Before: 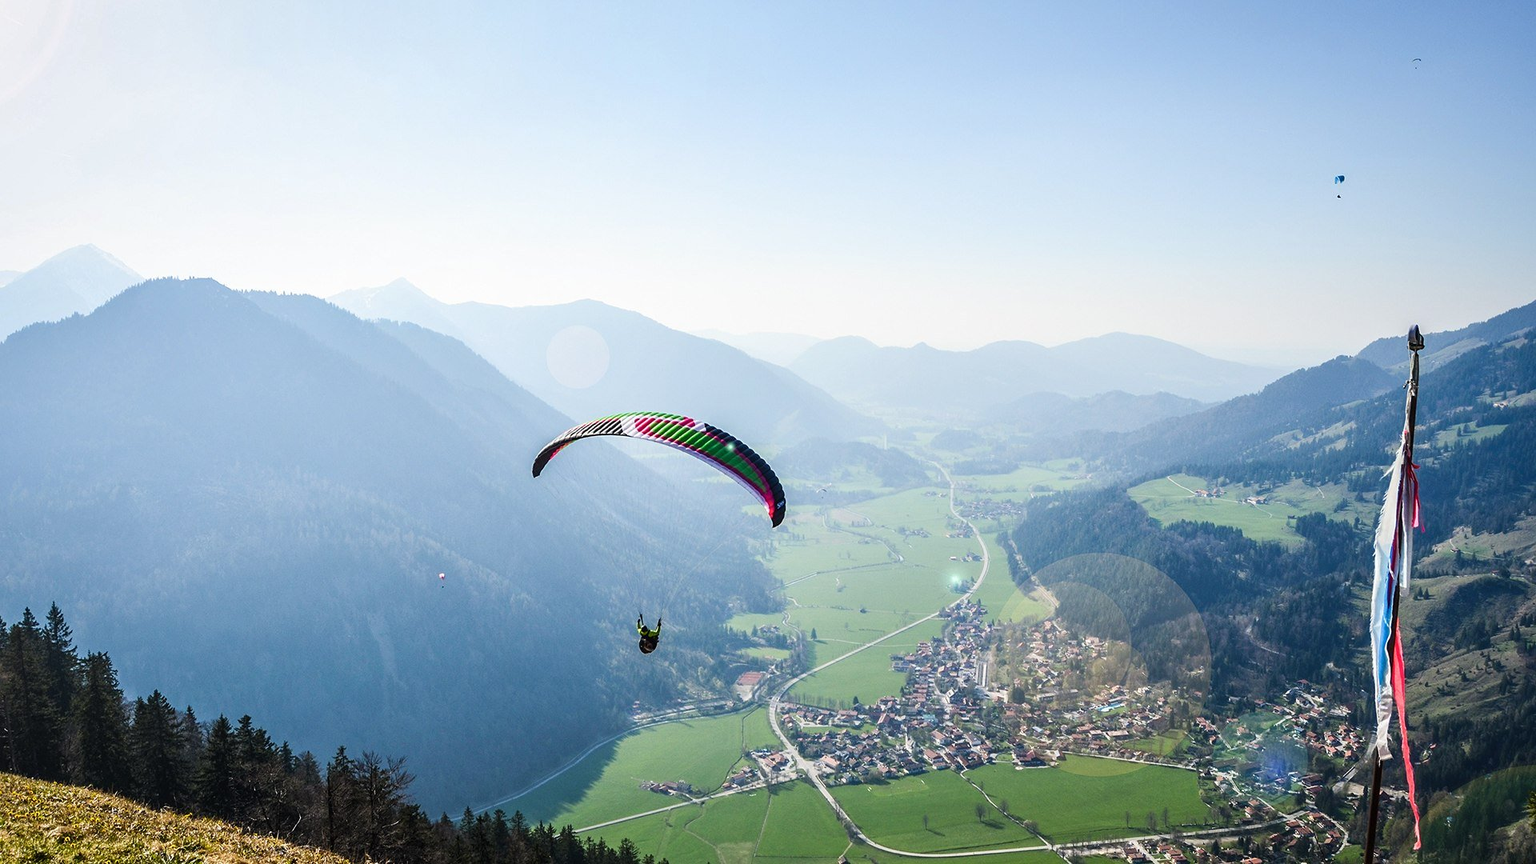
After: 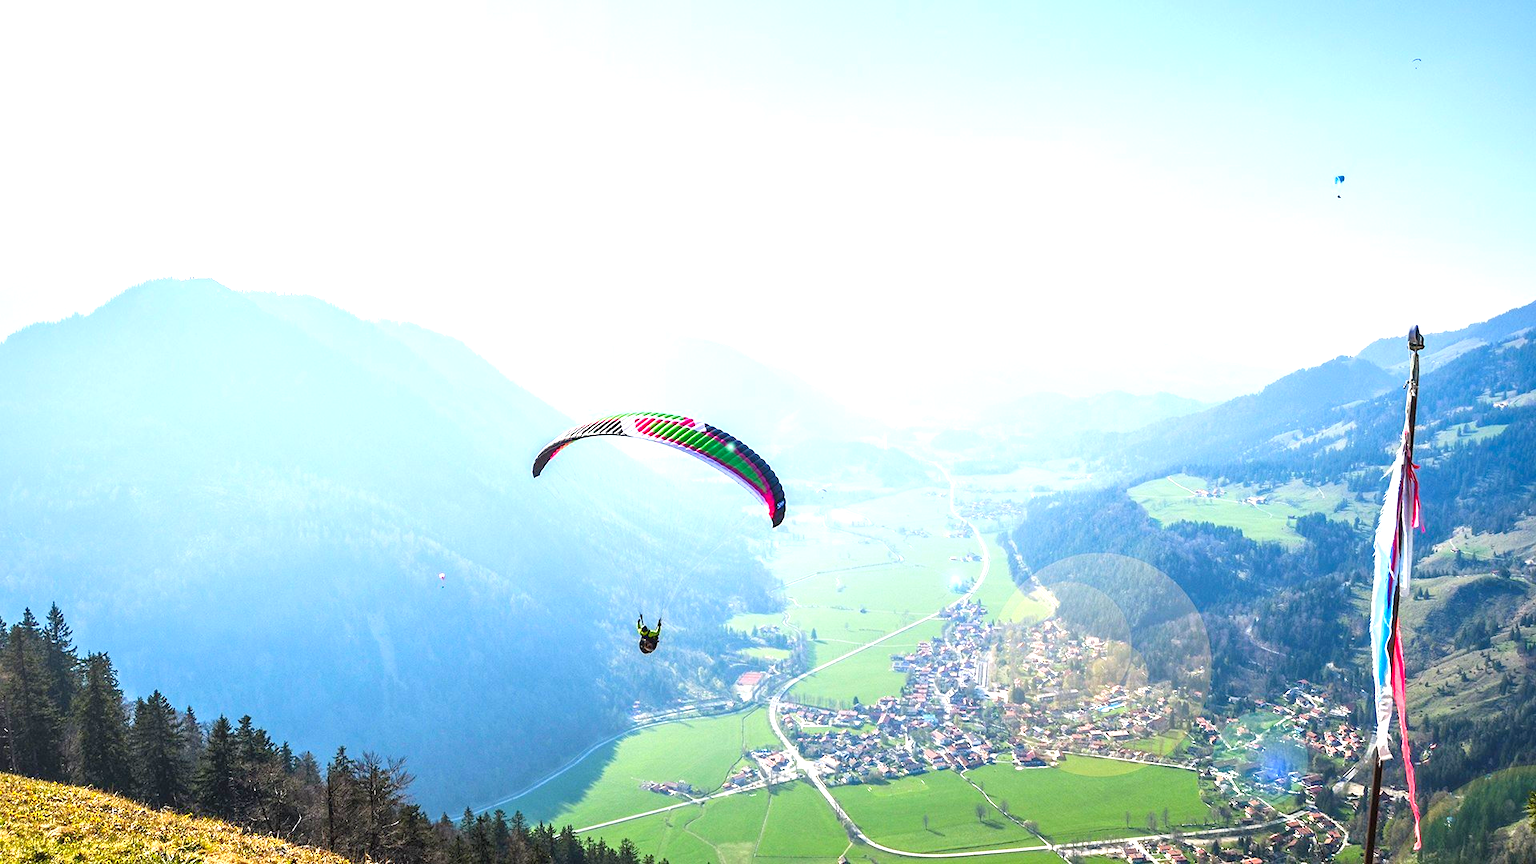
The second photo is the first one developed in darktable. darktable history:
levels: levels [0, 0.478, 1]
exposure: exposure 0.921 EV, compensate highlight preservation false
contrast brightness saturation: brightness 0.09, saturation 0.19
